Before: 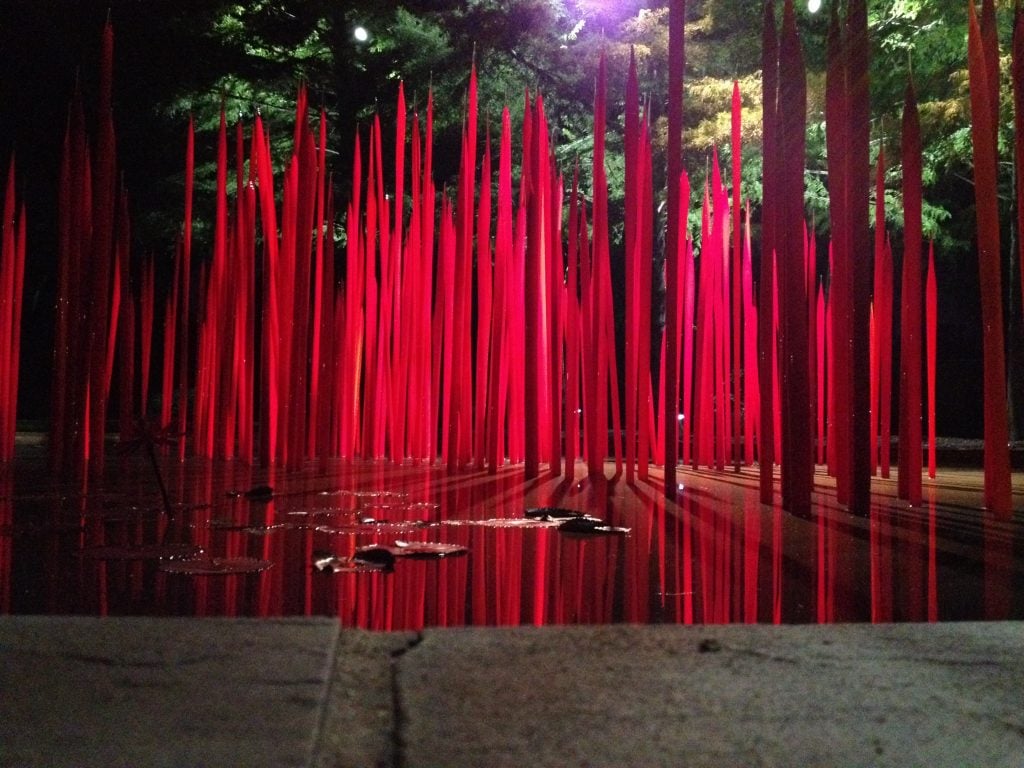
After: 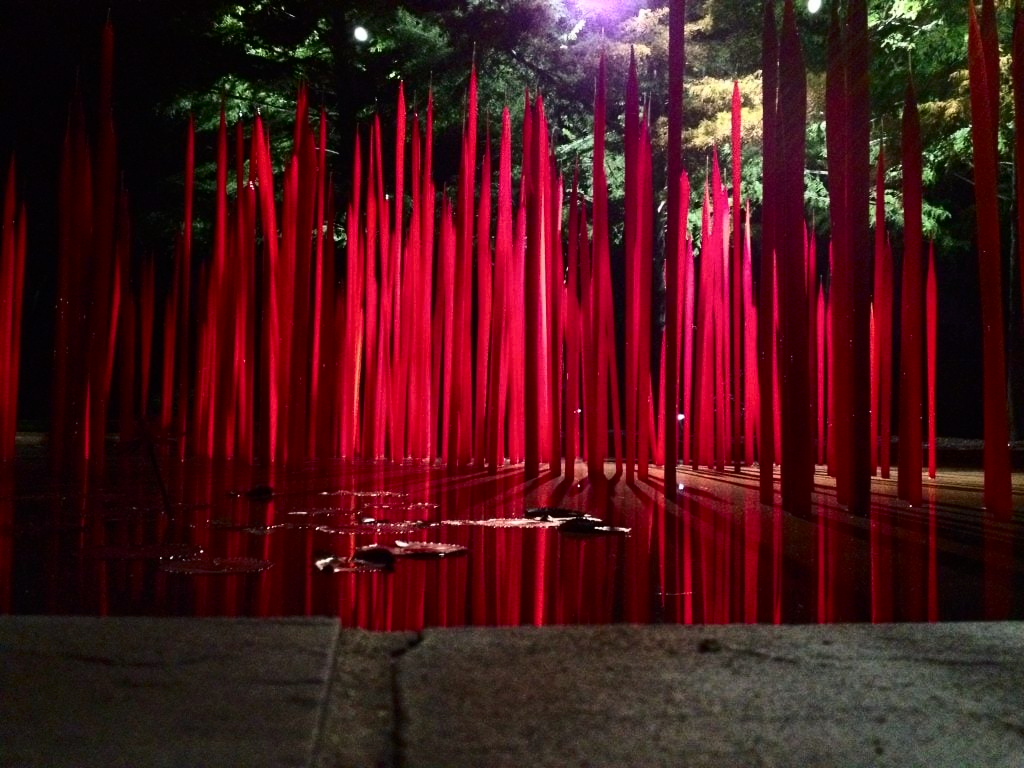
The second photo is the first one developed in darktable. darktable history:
exposure: exposure -0.04 EV, compensate highlight preservation false
contrast brightness saturation: contrast 0.28
